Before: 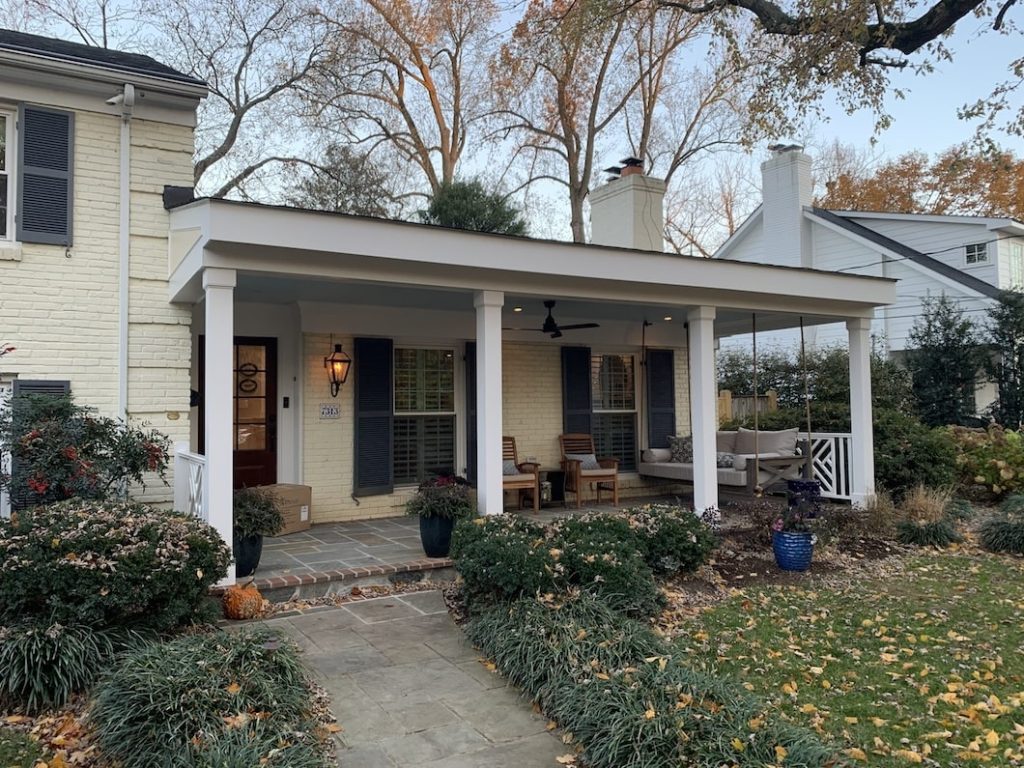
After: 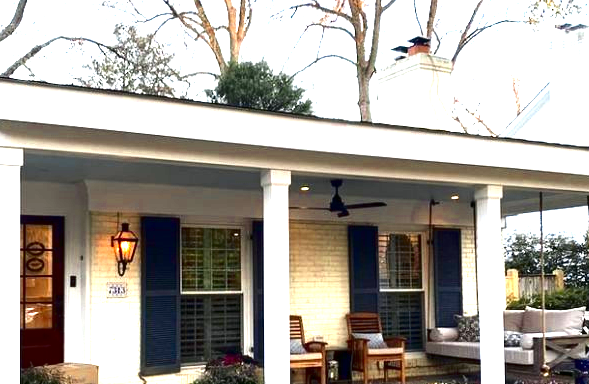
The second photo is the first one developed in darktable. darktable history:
contrast brightness saturation: contrast 0.104, brightness -0.262, saturation 0.143
exposure: exposure 2.022 EV, compensate highlight preservation false
crop: left 20.865%, top 15.814%, right 21.569%, bottom 34.067%
color zones: curves: ch0 [(0.004, 0.305) (0.261, 0.623) (0.389, 0.399) (0.708, 0.571) (0.947, 0.34)]; ch1 [(0.025, 0.645) (0.229, 0.584) (0.326, 0.551) (0.484, 0.262) (0.757, 0.643)]
